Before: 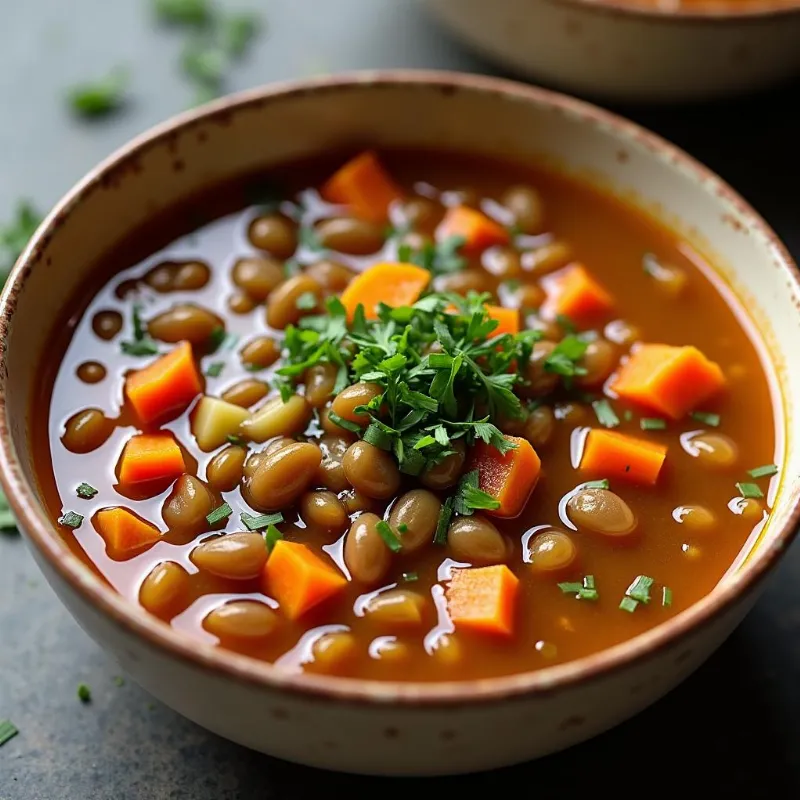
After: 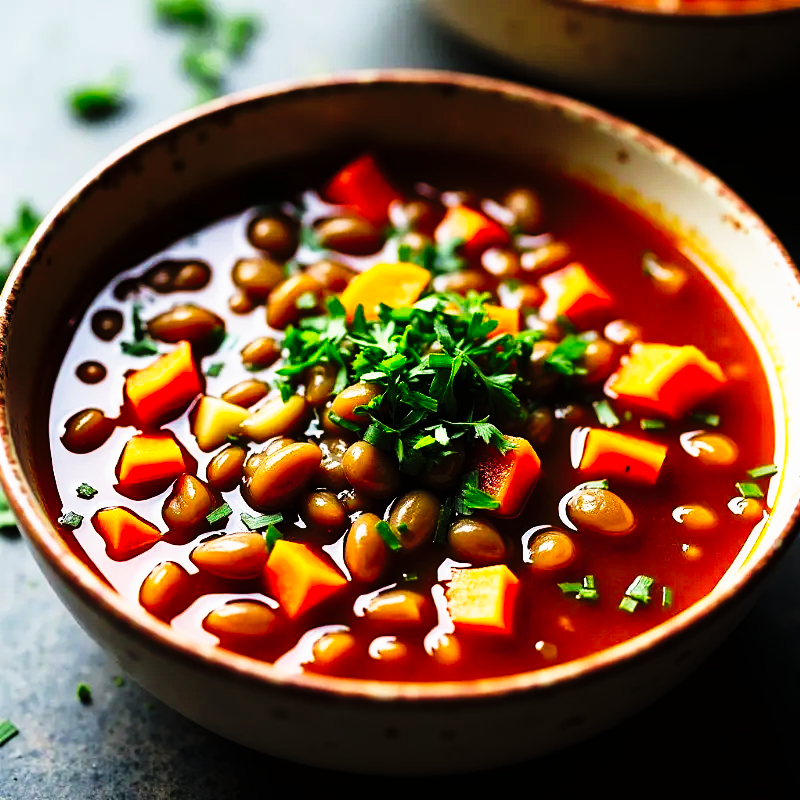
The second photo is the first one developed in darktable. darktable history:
filmic rgb: black relative exposure -9.5 EV, white relative exposure 3.02 EV, hardness 6.12
tone curve: curves: ch0 [(0, 0) (0.003, 0.003) (0.011, 0.006) (0.025, 0.01) (0.044, 0.015) (0.069, 0.02) (0.1, 0.027) (0.136, 0.036) (0.177, 0.05) (0.224, 0.07) (0.277, 0.12) (0.335, 0.208) (0.399, 0.334) (0.468, 0.473) (0.543, 0.636) (0.623, 0.795) (0.709, 0.907) (0.801, 0.97) (0.898, 0.989) (1, 1)], preserve colors none
